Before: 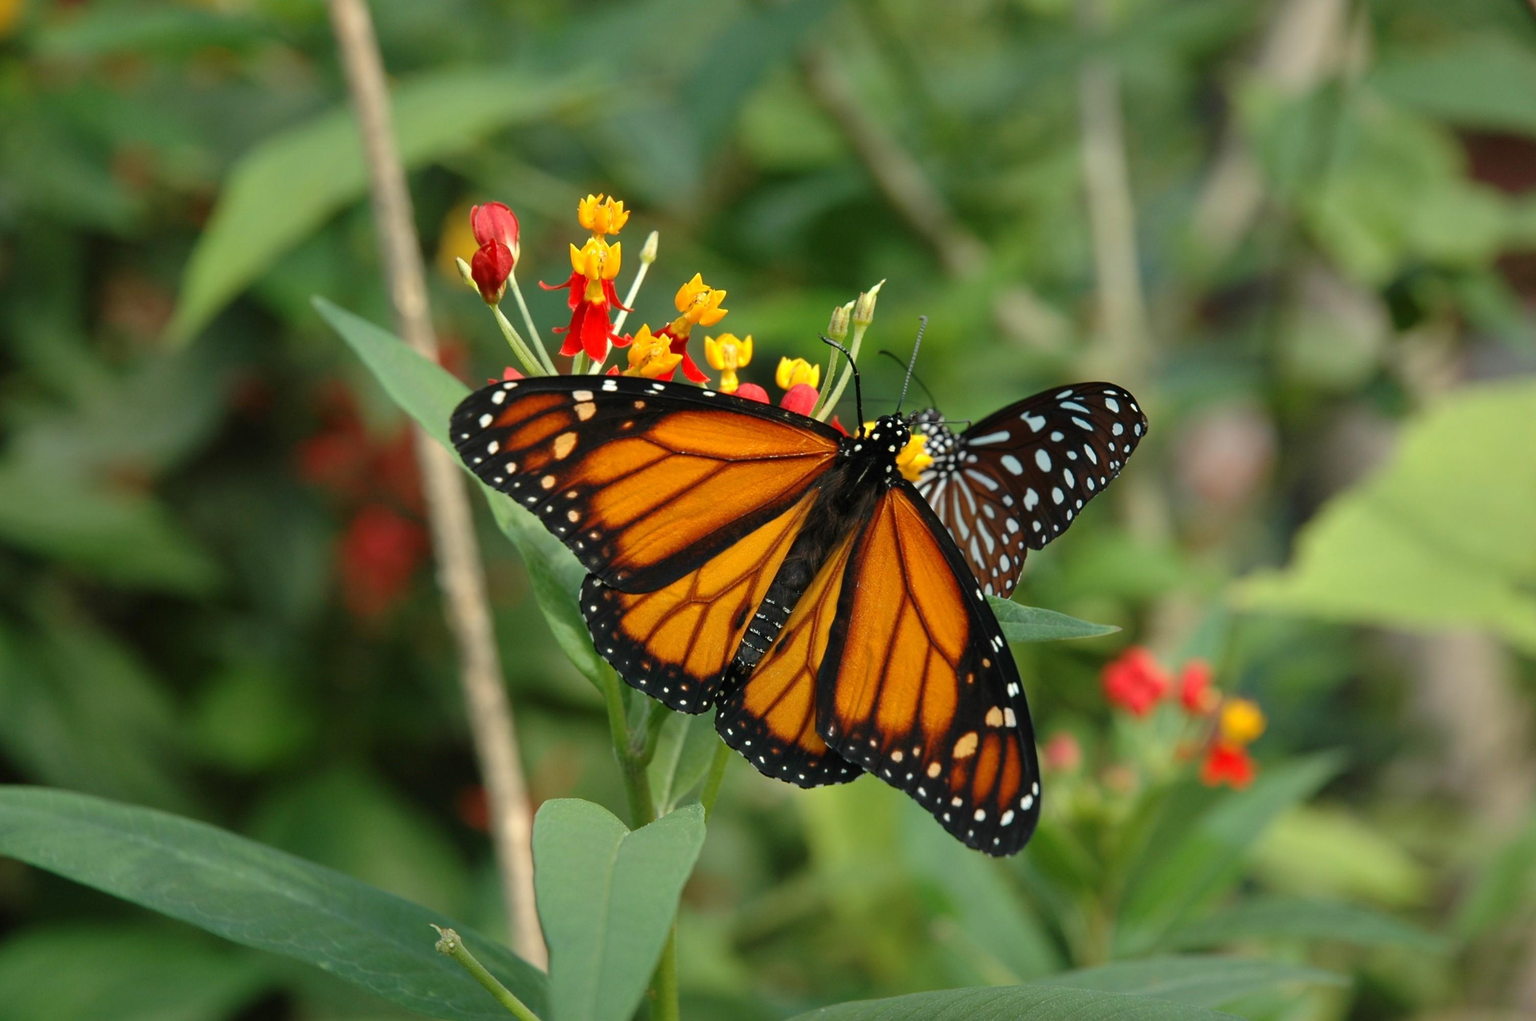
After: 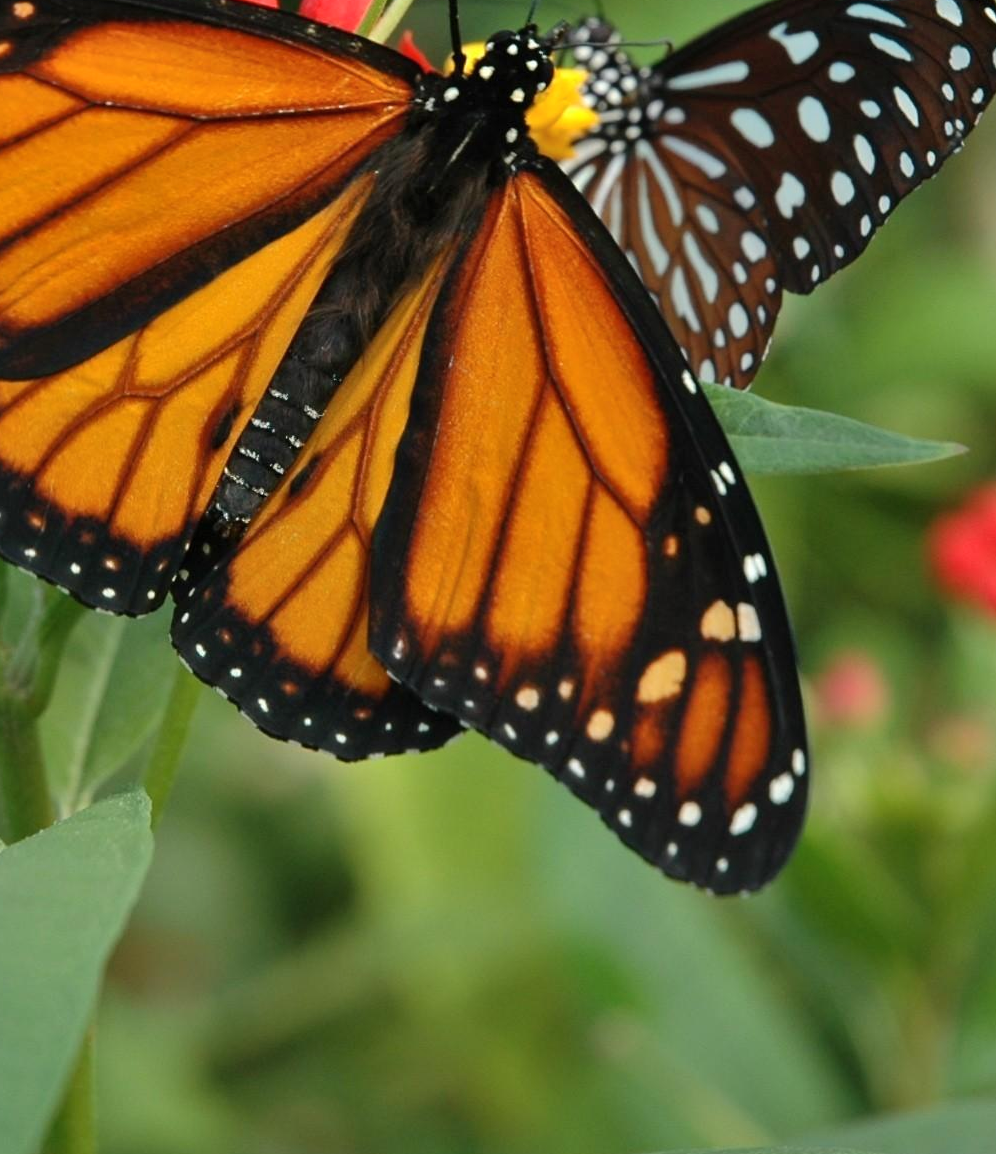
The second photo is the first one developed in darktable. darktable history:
crop: left 40.878%, top 39.176%, right 25.993%, bottom 3.081%
shadows and highlights: low approximation 0.01, soften with gaussian
